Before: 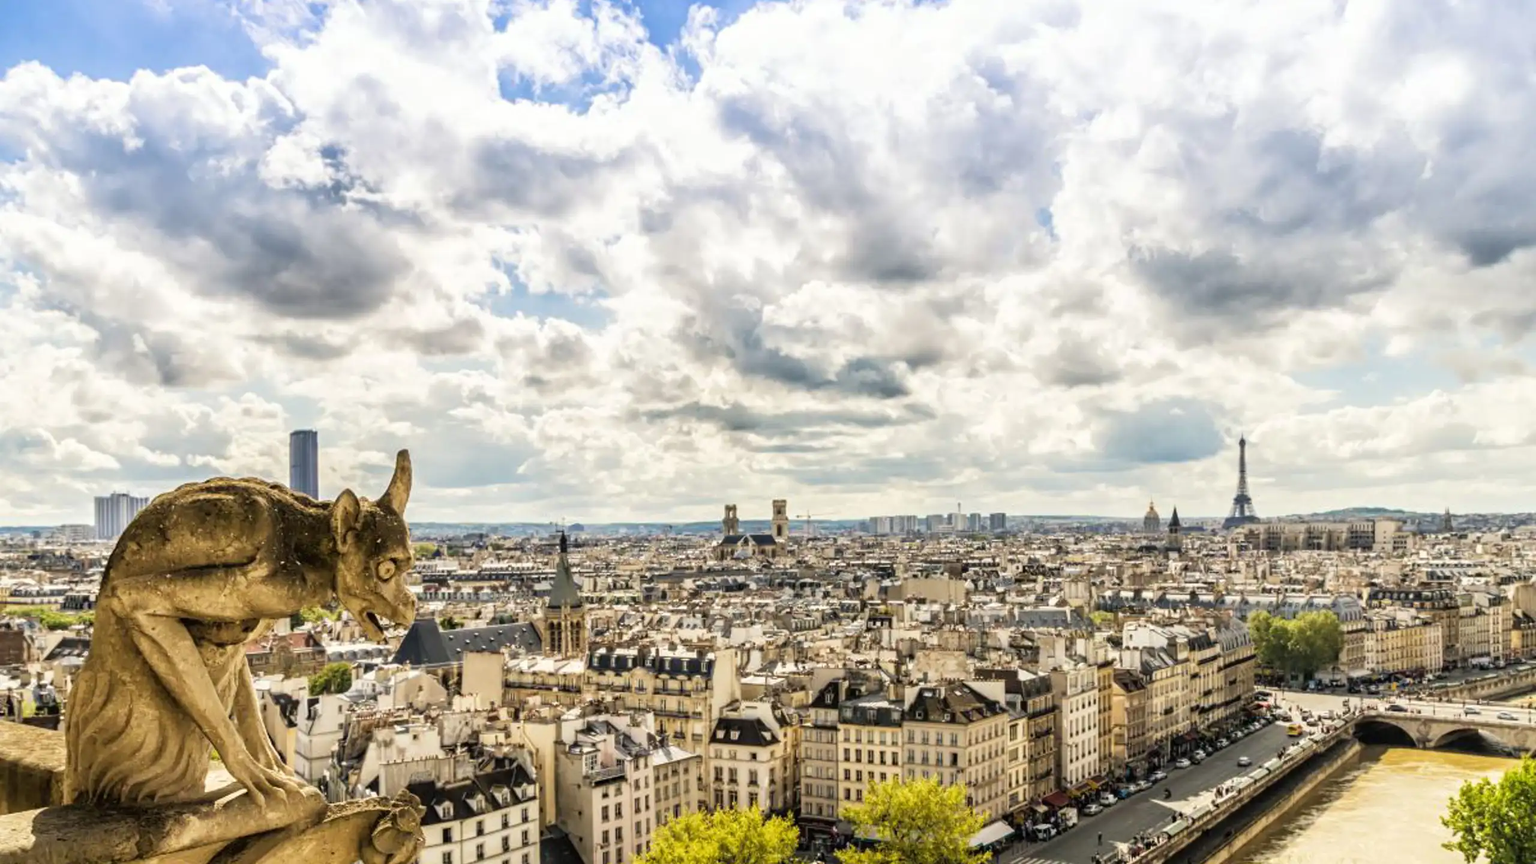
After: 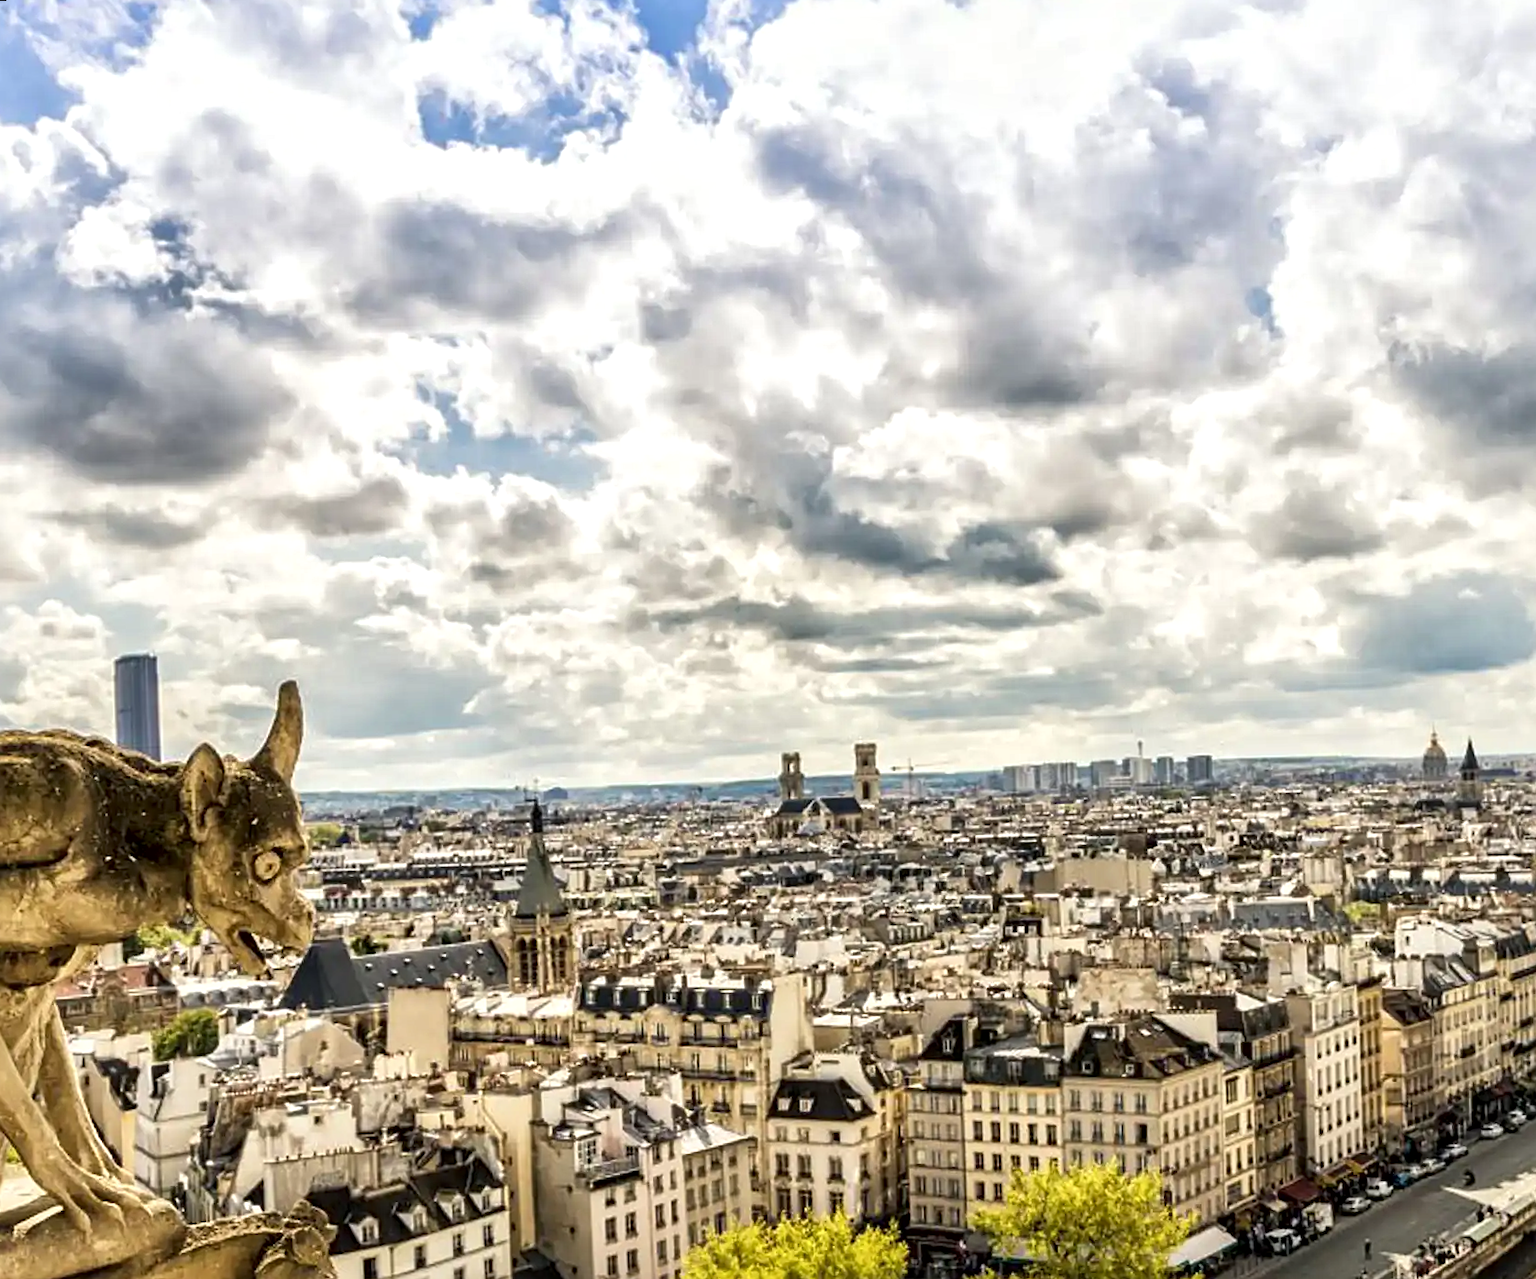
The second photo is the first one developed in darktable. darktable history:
sharpen: on, module defaults
crop and rotate: left 13.342%, right 19.991%
local contrast: mode bilateral grid, contrast 20, coarseness 50, detail 159%, midtone range 0.2
rotate and perspective: rotation -1.42°, crop left 0.016, crop right 0.984, crop top 0.035, crop bottom 0.965
